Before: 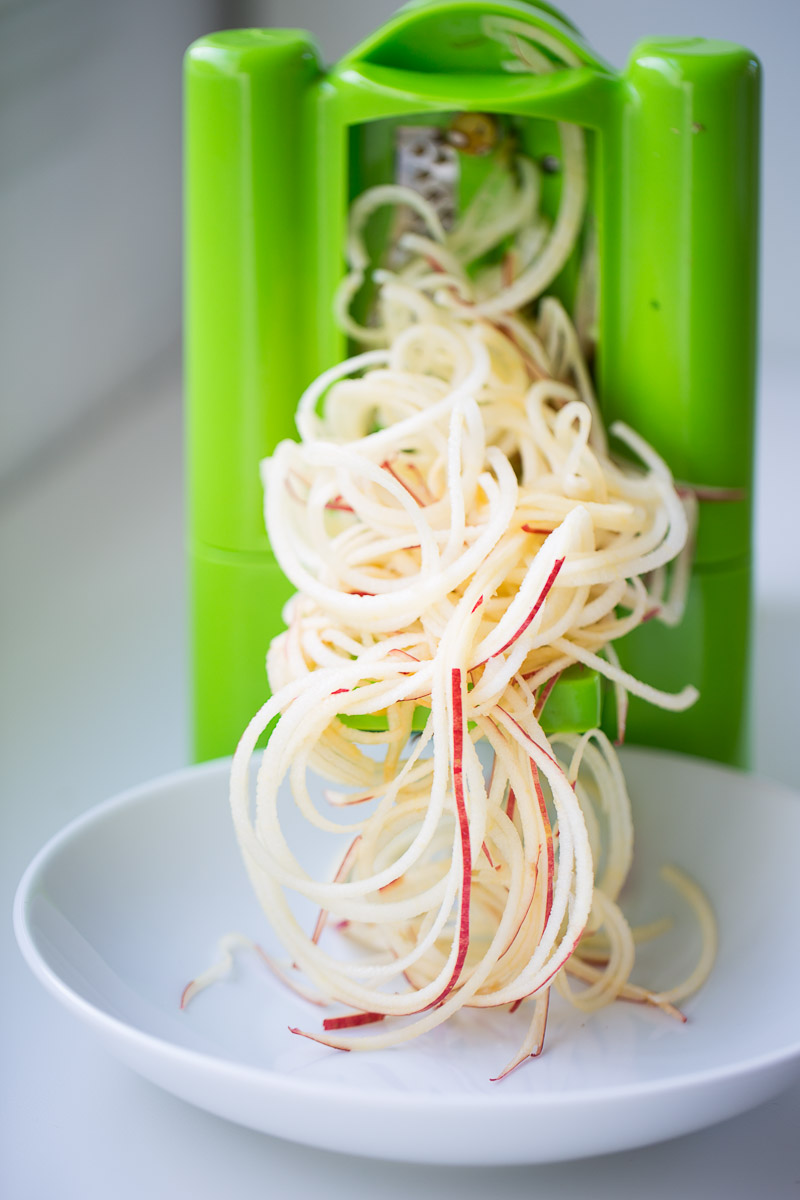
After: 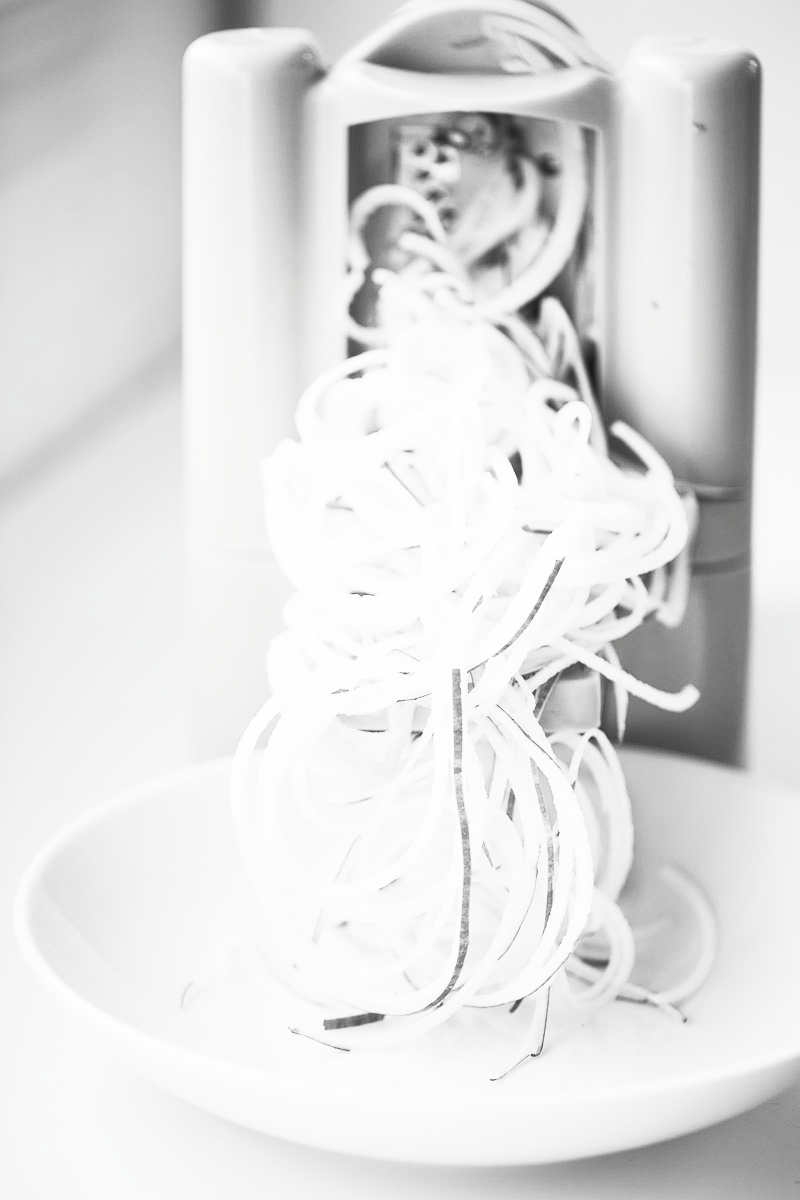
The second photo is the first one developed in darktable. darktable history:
contrast brightness saturation: contrast 0.539, brightness 0.457, saturation -0.994
